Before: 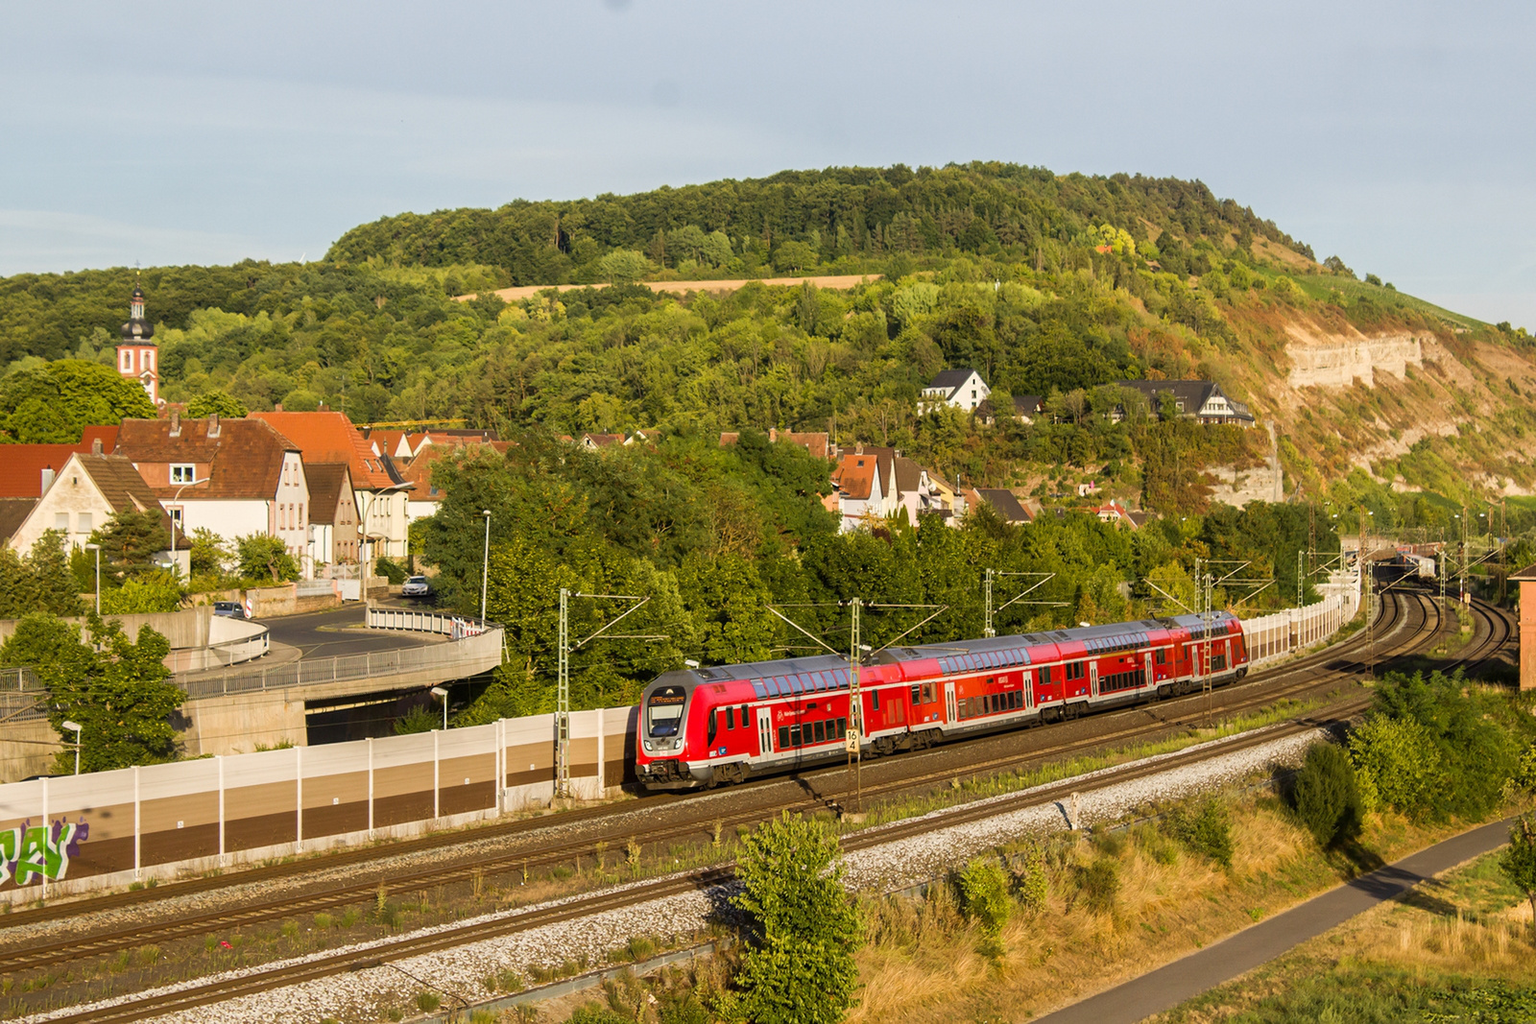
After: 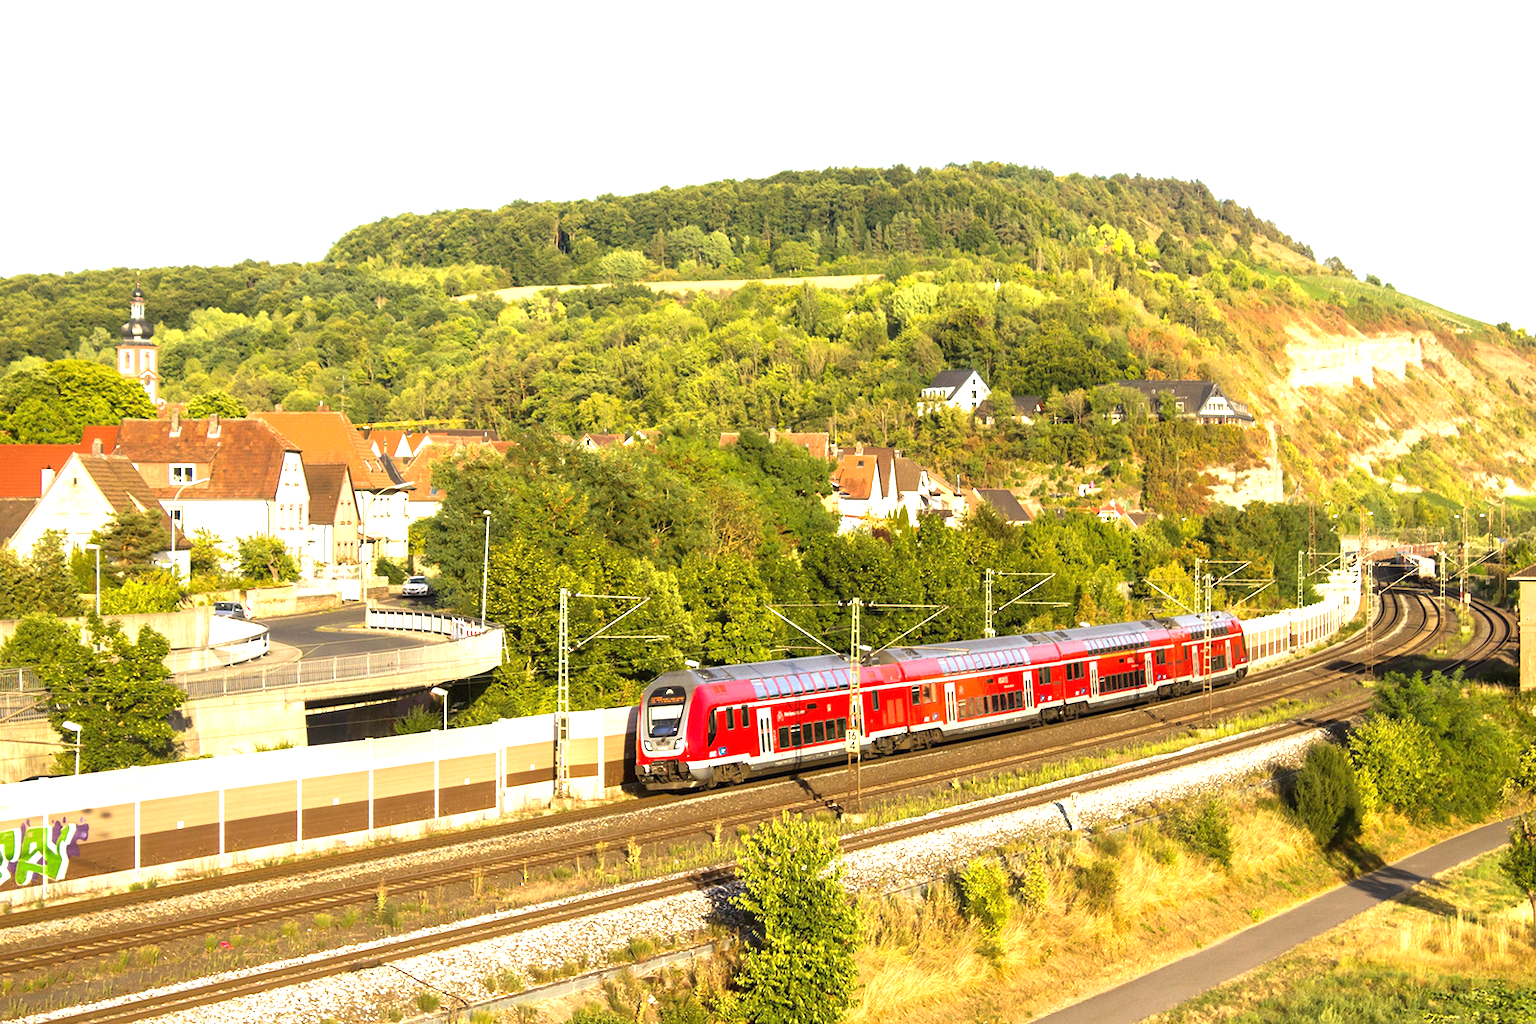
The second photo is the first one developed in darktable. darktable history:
exposure: black level correction 0, exposure 1.295 EV, compensate highlight preservation false
